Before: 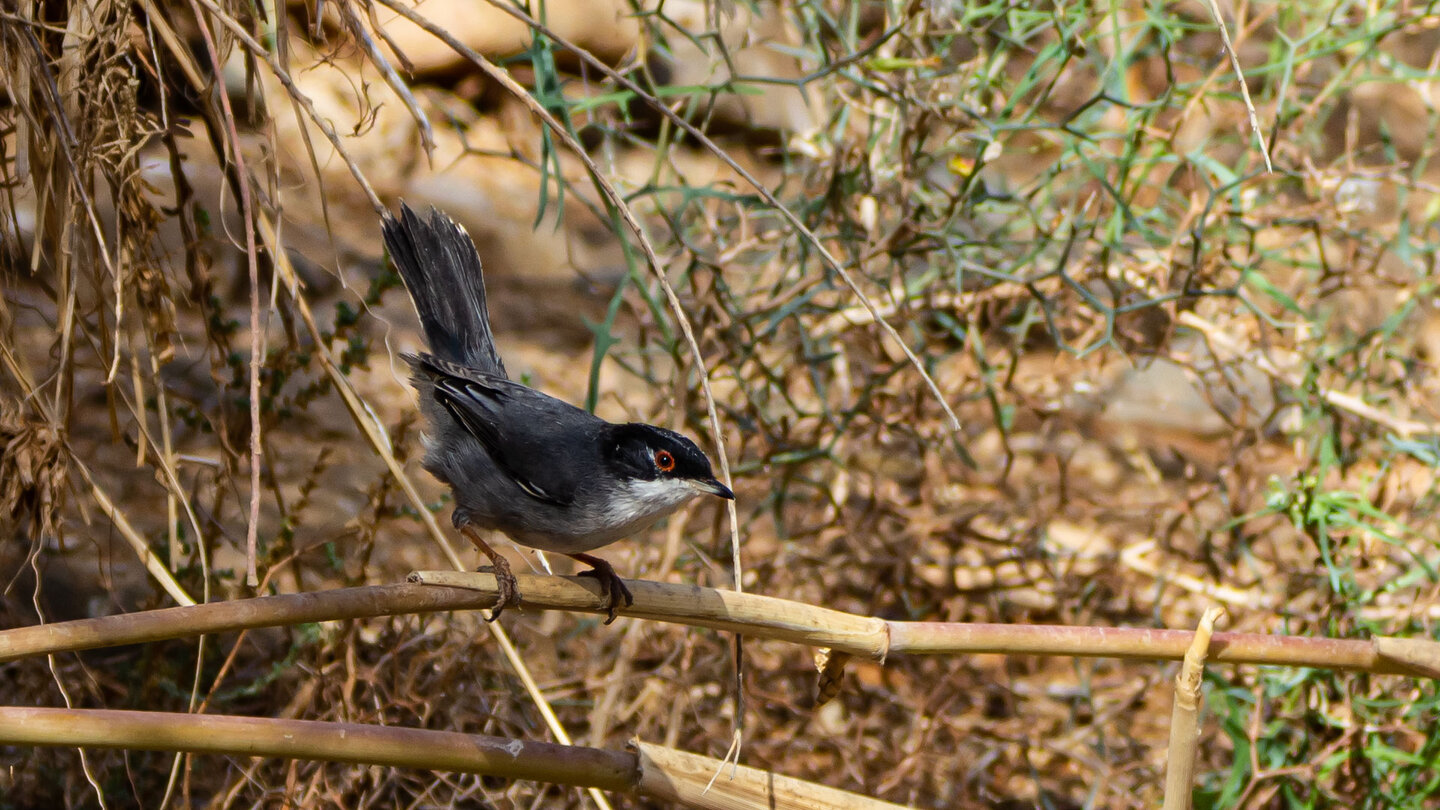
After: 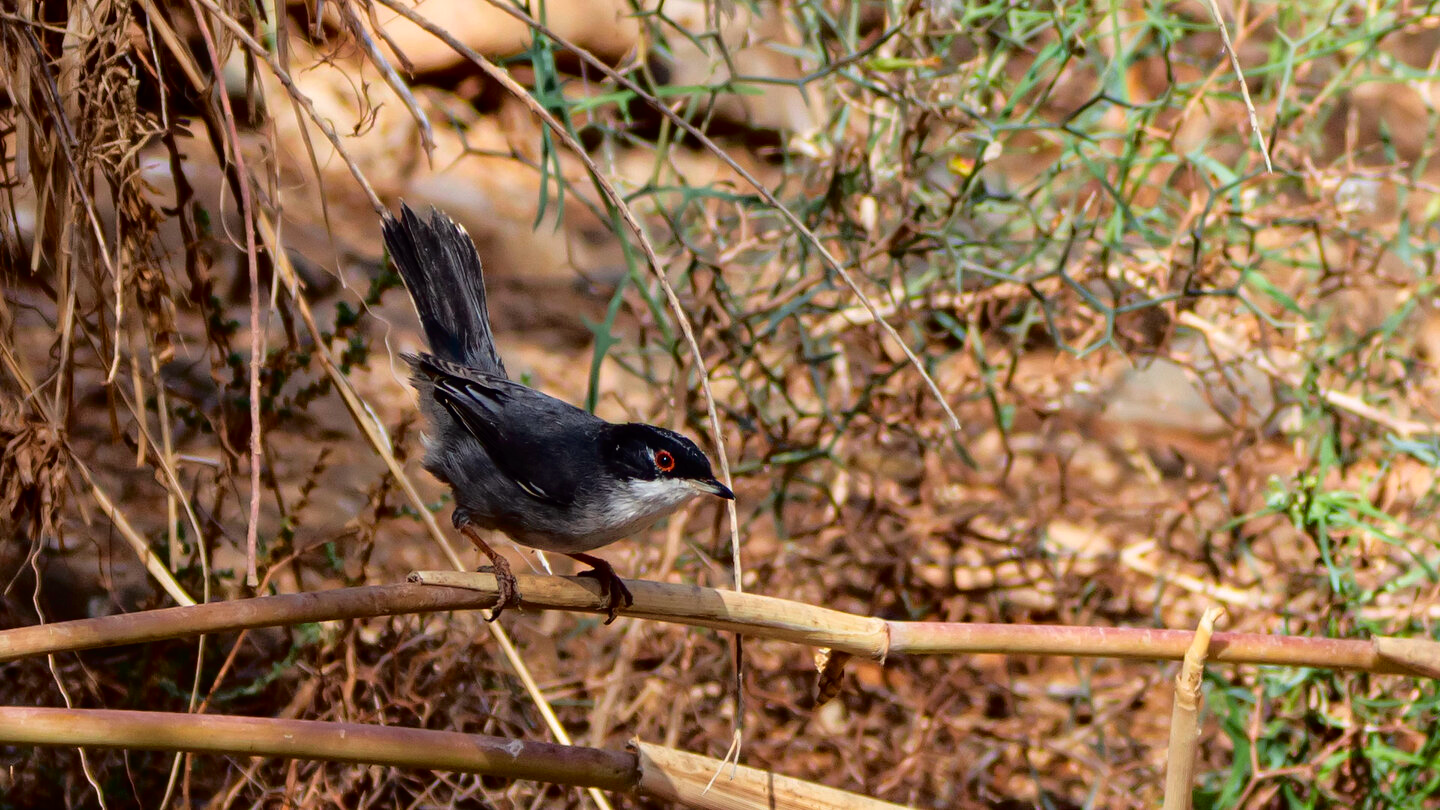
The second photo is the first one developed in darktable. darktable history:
tone curve: curves: ch0 [(0, 0) (0.126, 0.061) (0.362, 0.382) (0.498, 0.498) (0.706, 0.712) (1, 1)]; ch1 [(0, 0) (0.5, 0.505) (0.55, 0.578) (1, 1)]; ch2 [(0, 0) (0.44, 0.424) (0.489, 0.483) (0.537, 0.538) (1, 1)], color space Lab, independent channels, preserve colors none
